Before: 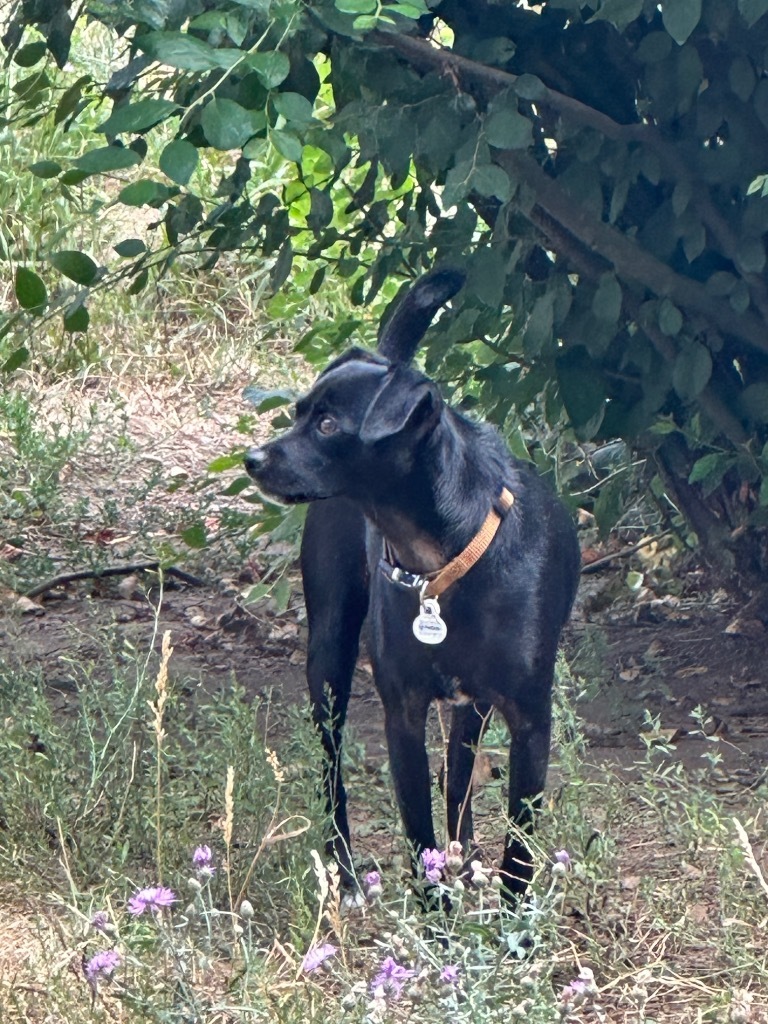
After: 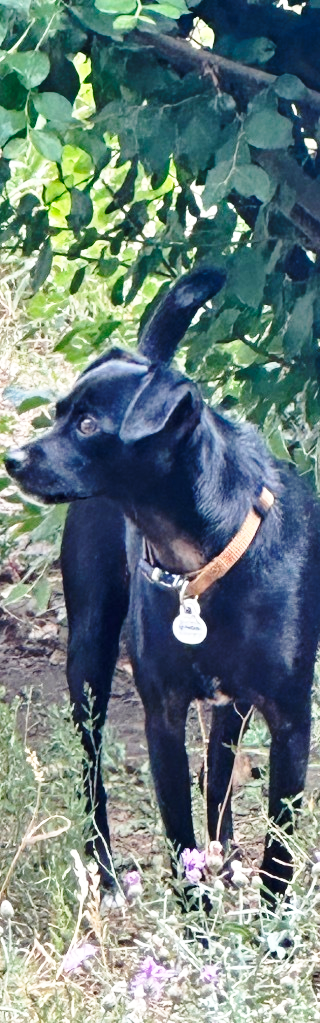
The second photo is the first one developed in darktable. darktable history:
base curve: curves: ch0 [(0, 0) (0.036, 0.037) (0.121, 0.228) (0.46, 0.76) (0.859, 0.983) (1, 1)], preserve colors none
crop: left 31.277%, right 26.94%
